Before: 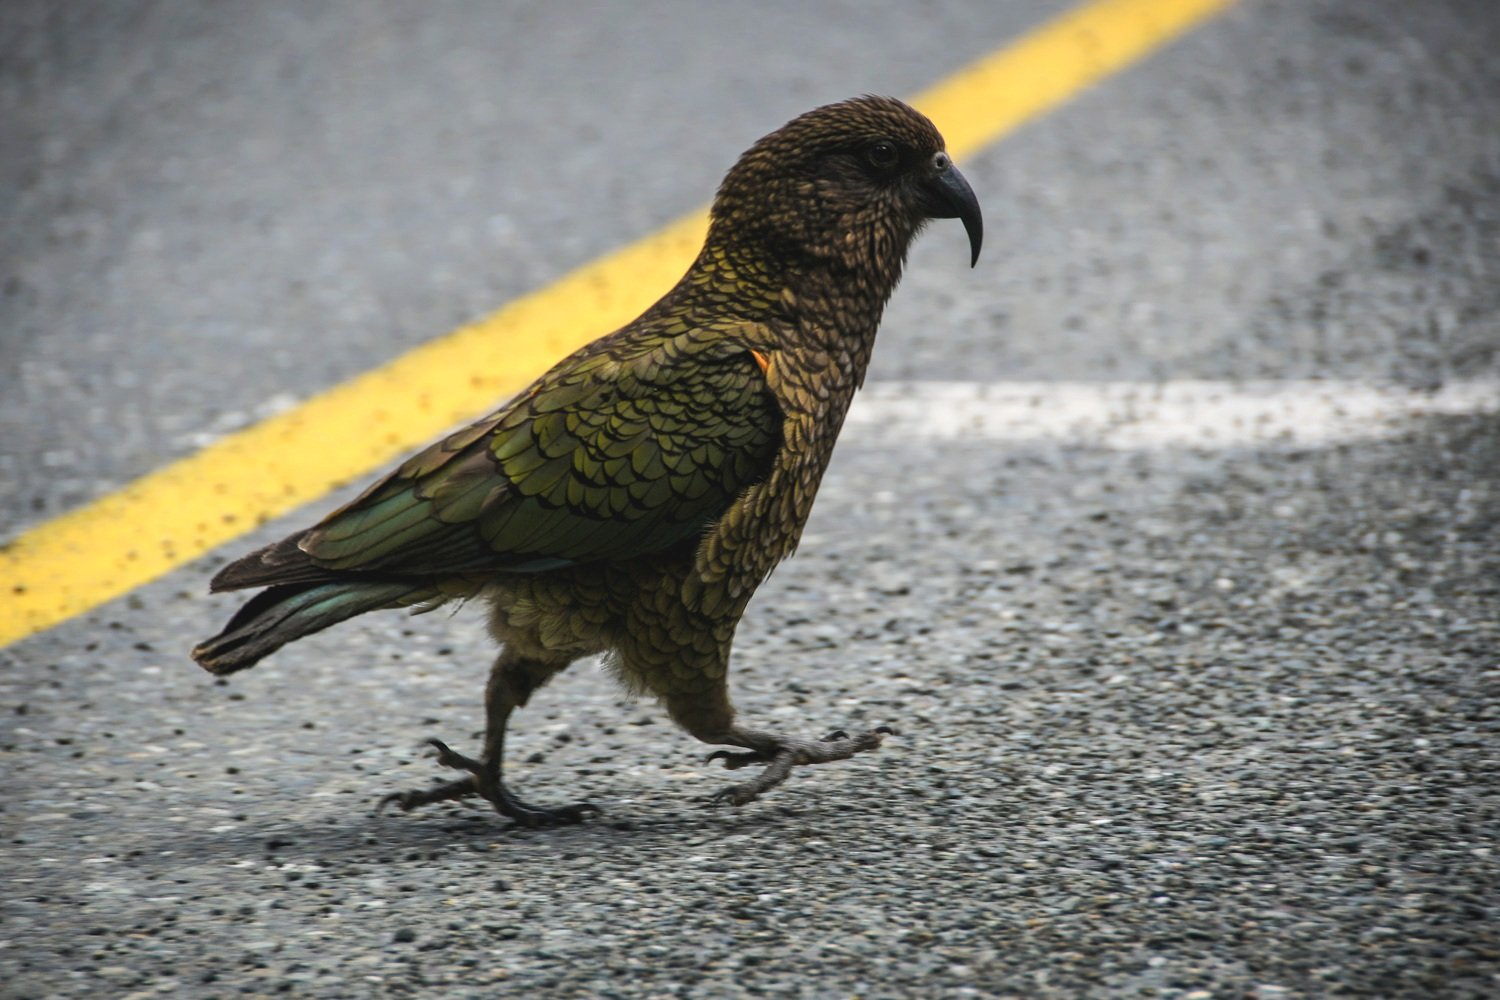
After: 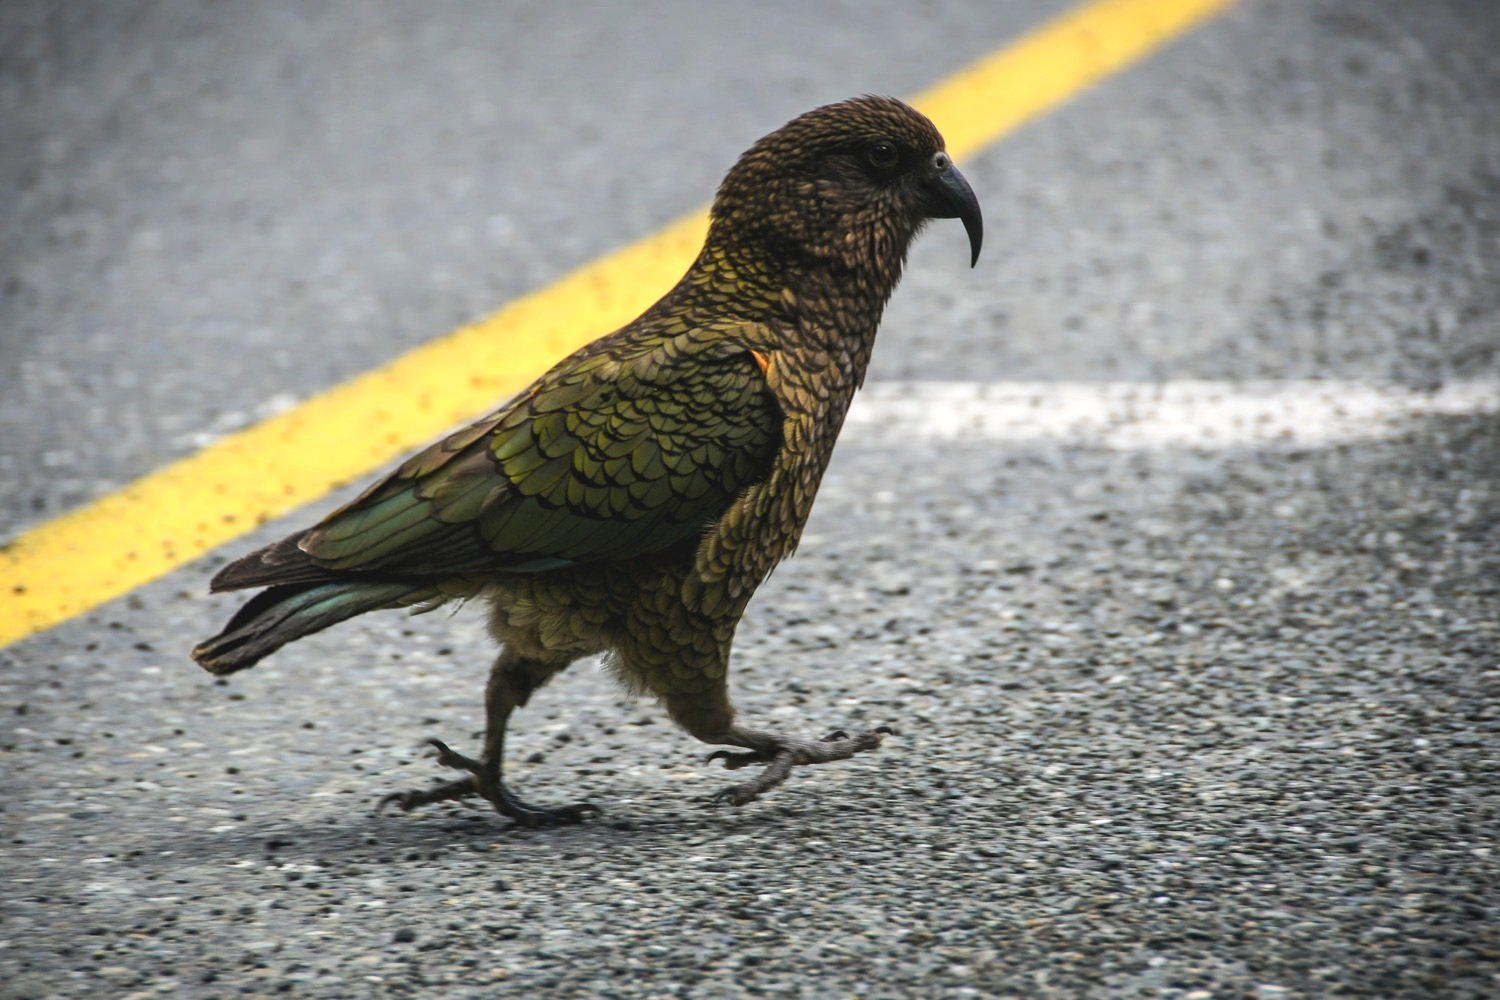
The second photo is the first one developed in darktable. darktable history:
exposure: exposure 0.202 EV, compensate highlight preservation false
